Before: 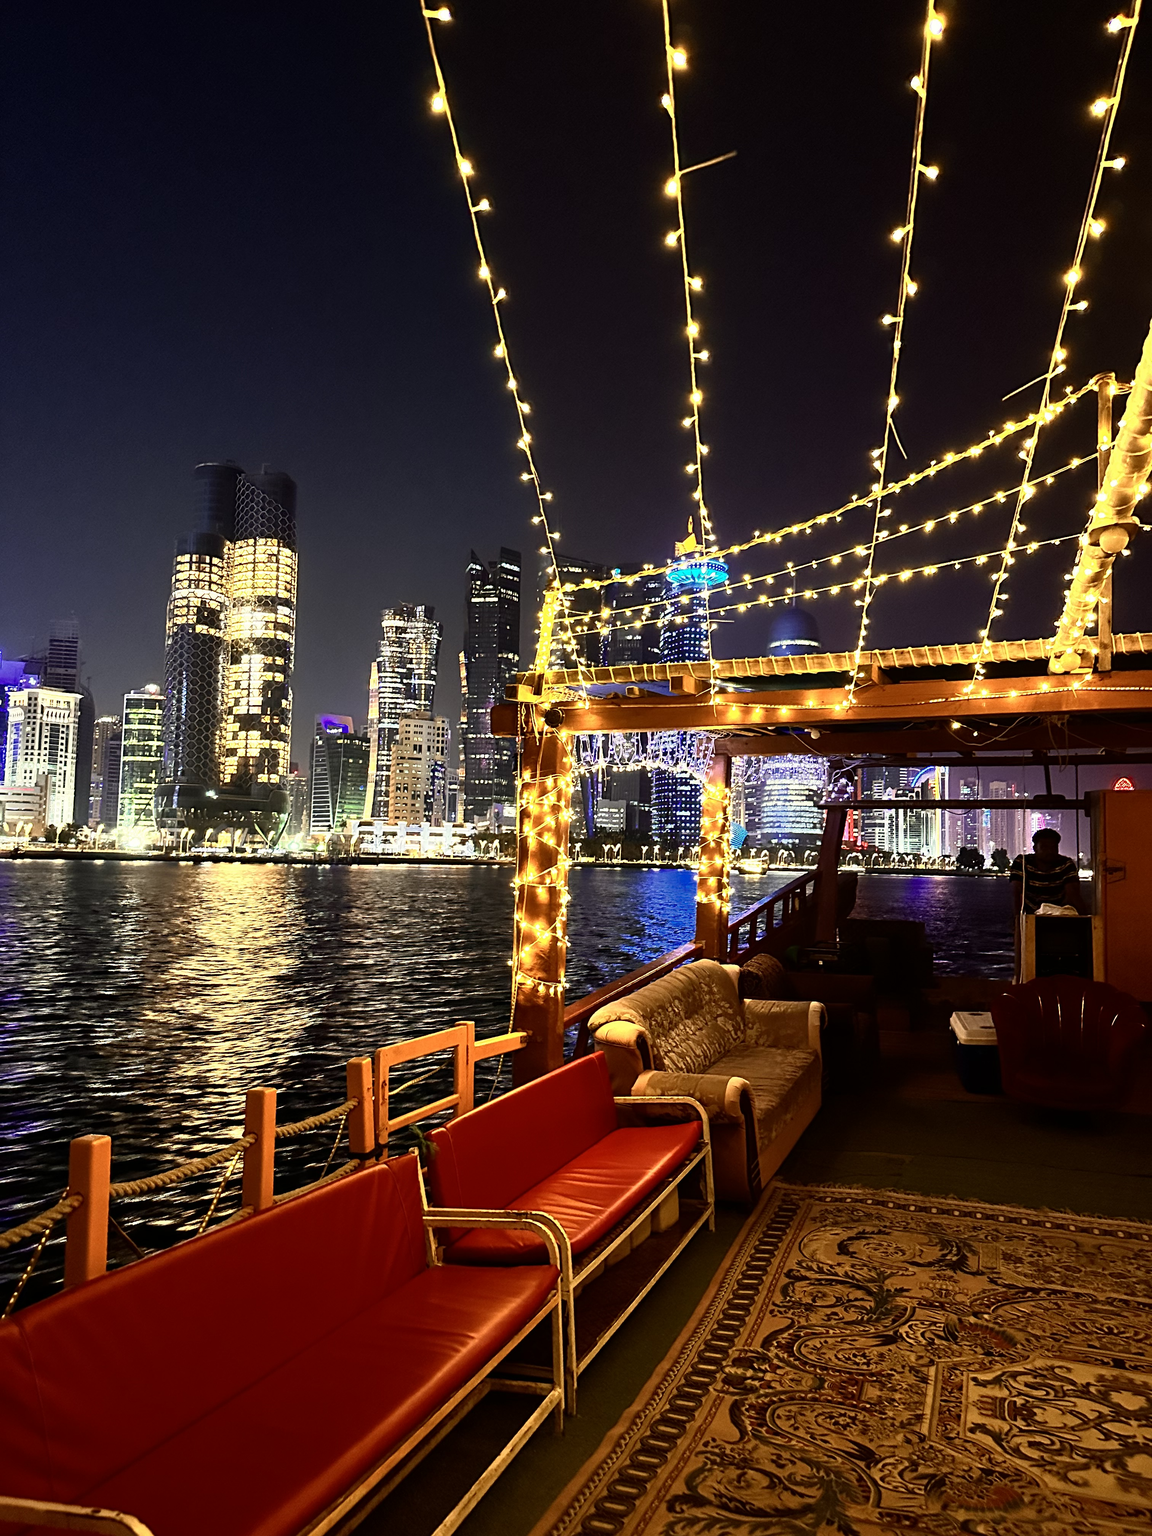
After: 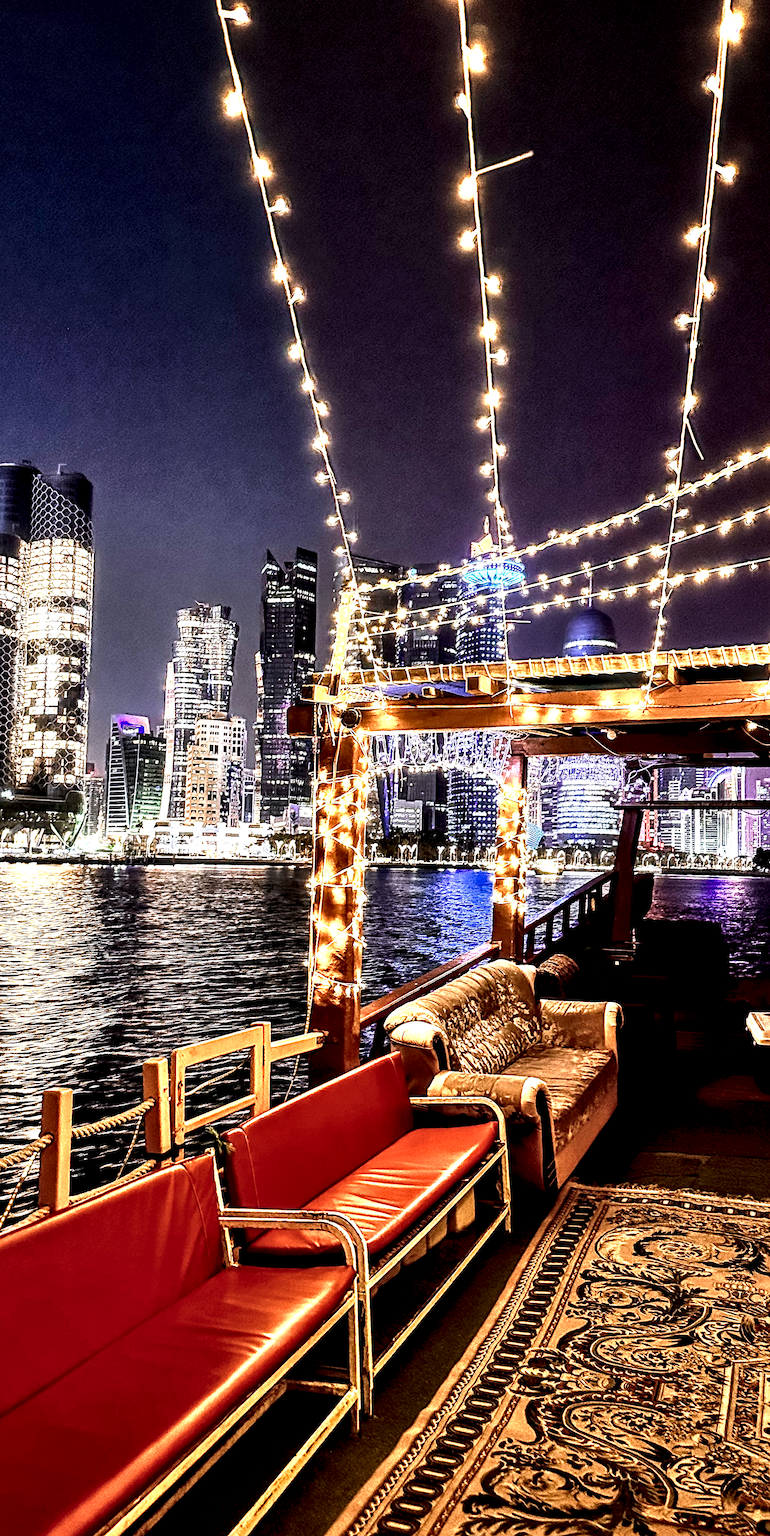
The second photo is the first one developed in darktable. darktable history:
color calibration: illuminant as shot in camera, x 0.363, y 0.385, temperature 4528.04 K
local contrast: highlights 115%, shadows 42%, detail 293%
sharpen: on, module defaults
shadows and highlights: highlights color adjustment 0%, soften with gaussian
crop and rotate: left 17.732%, right 15.423%
velvia: on, module defaults
exposure: compensate highlight preservation false
